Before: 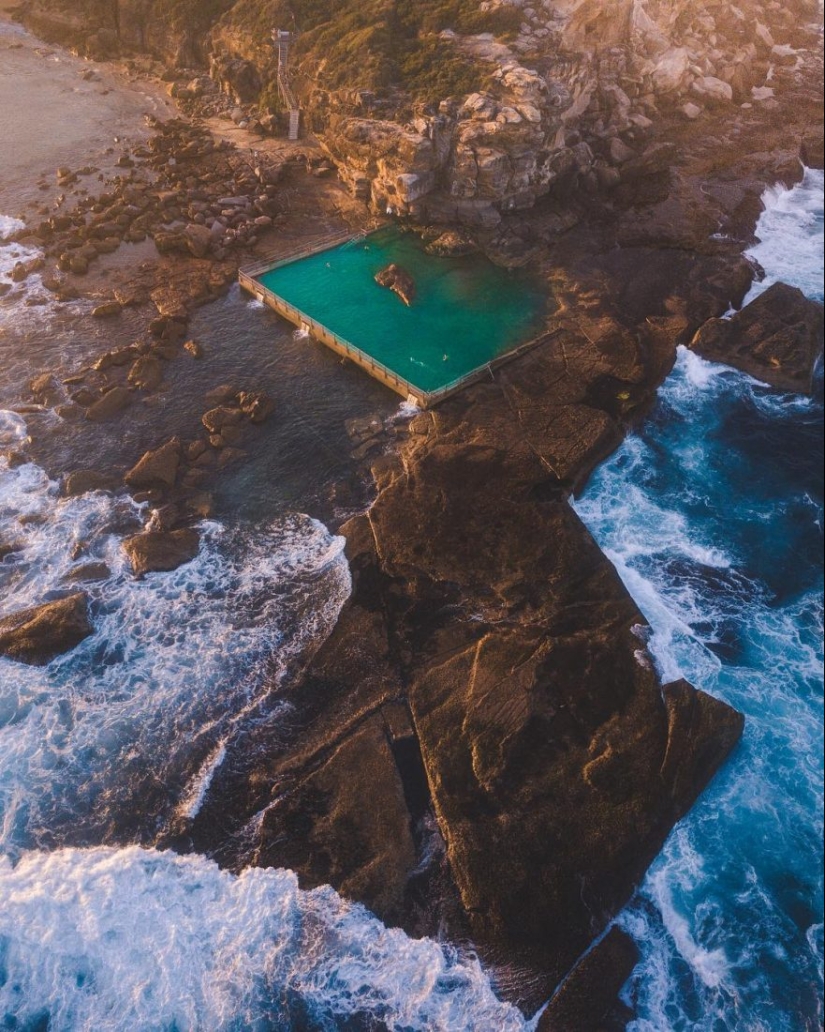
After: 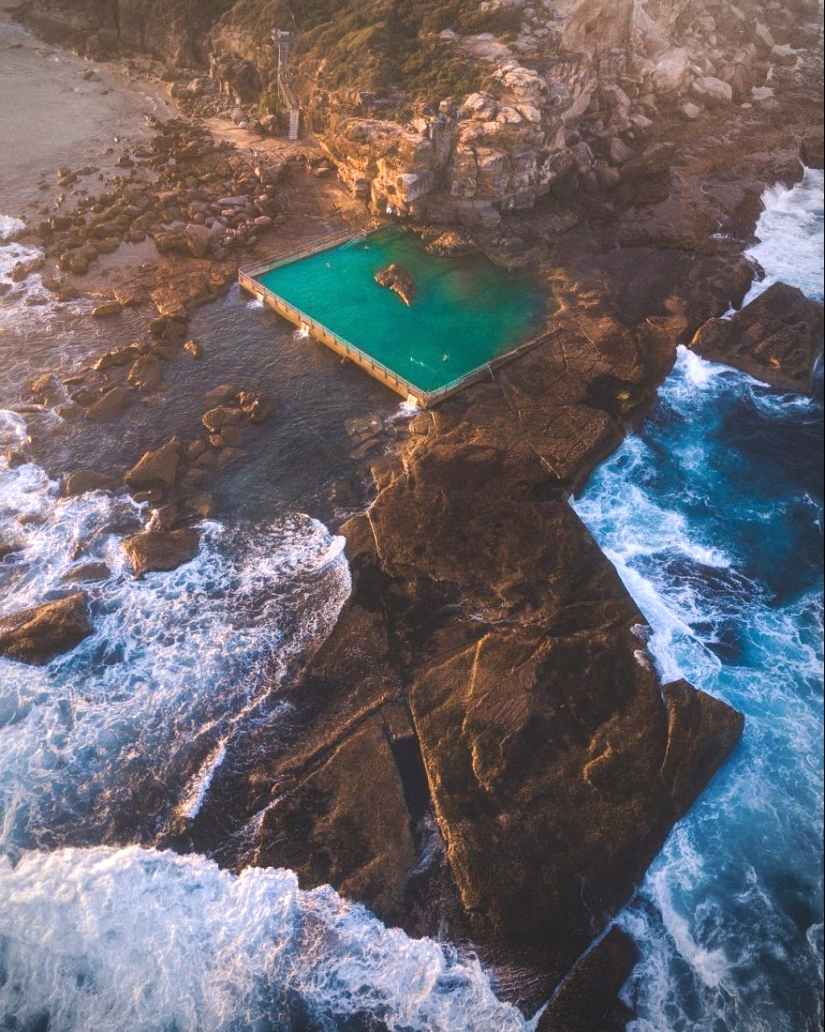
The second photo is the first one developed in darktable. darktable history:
vignetting: fall-off start 71.76%, unbound false
exposure: exposure 0.653 EV, compensate highlight preservation false
